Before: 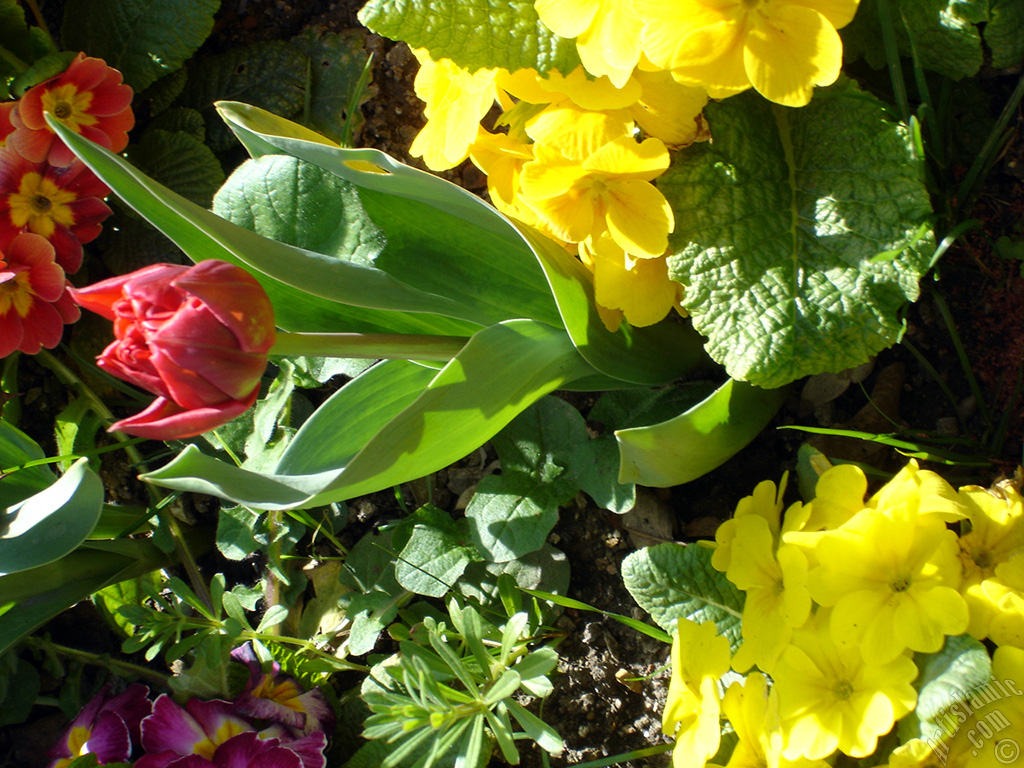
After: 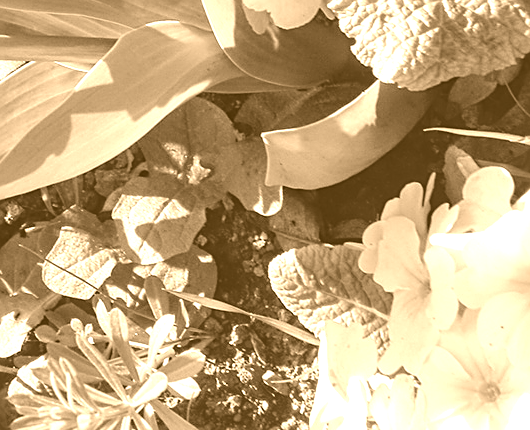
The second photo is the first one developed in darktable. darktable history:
colorize: hue 28.8°, source mix 100%
local contrast: on, module defaults
tone equalizer: on, module defaults
crop: left 34.479%, top 38.822%, right 13.718%, bottom 5.172%
sharpen: on, module defaults
